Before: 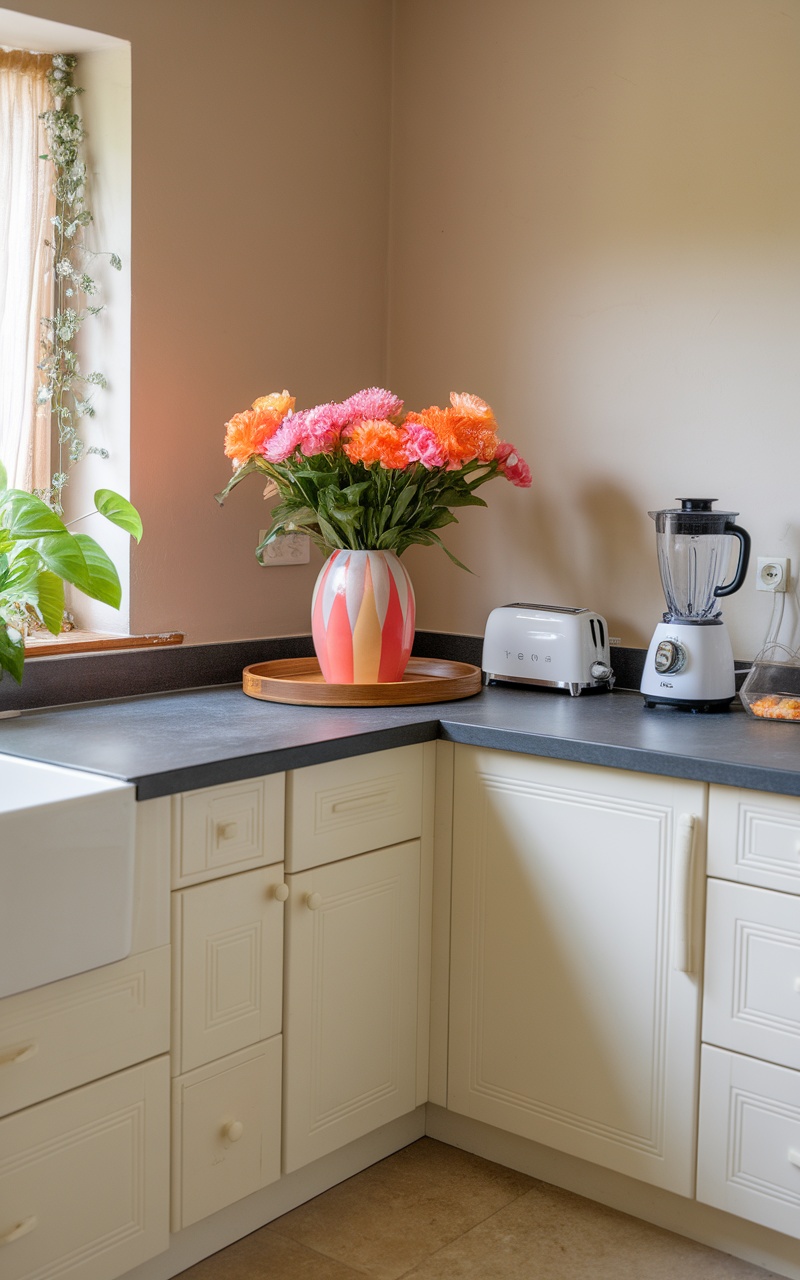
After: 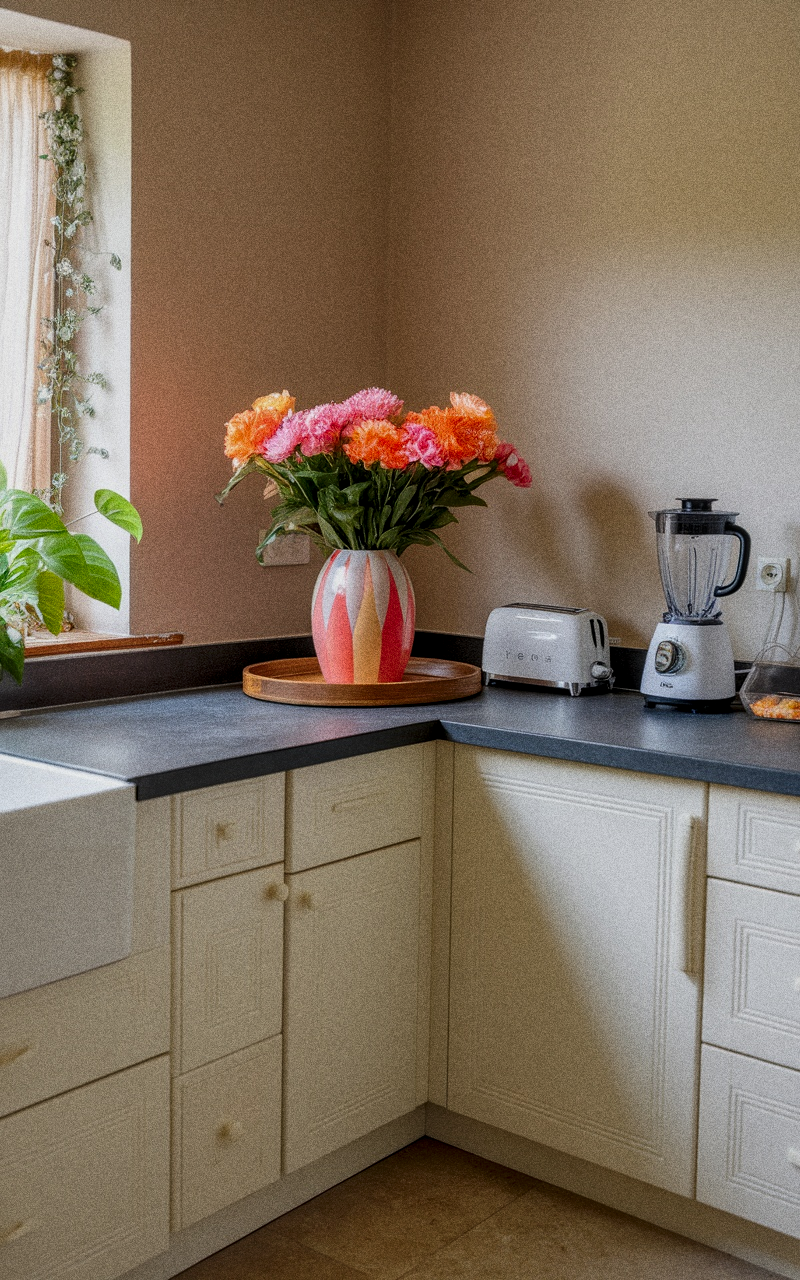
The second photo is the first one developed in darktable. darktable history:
grain: coarseness 0.09 ISO, strength 40%
exposure: black level correction 0, exposure -0.766 EV, compensate highlight preservation false
tone curve: curves: ch0 [(0, 0) (0.003, 0.002) (0.011, 0.009) (0.025, 0.02) (0.044, 0.036) (0.069, 0.057) (0.1, 0.081) (0.136, 0.115) (0.177, 0.153) (0.224, 0.202) (0.277, 0.264) (0.335, 0.333) (0.399, 0.409) (0.468, 0.491) (0.543, 0.58) (0.623, 0.675) (0.709, 0.777) (0.801, 0.88) (0.898, 0.98) (1, 1)], preserve colors none
local contrast: on, module defaults
